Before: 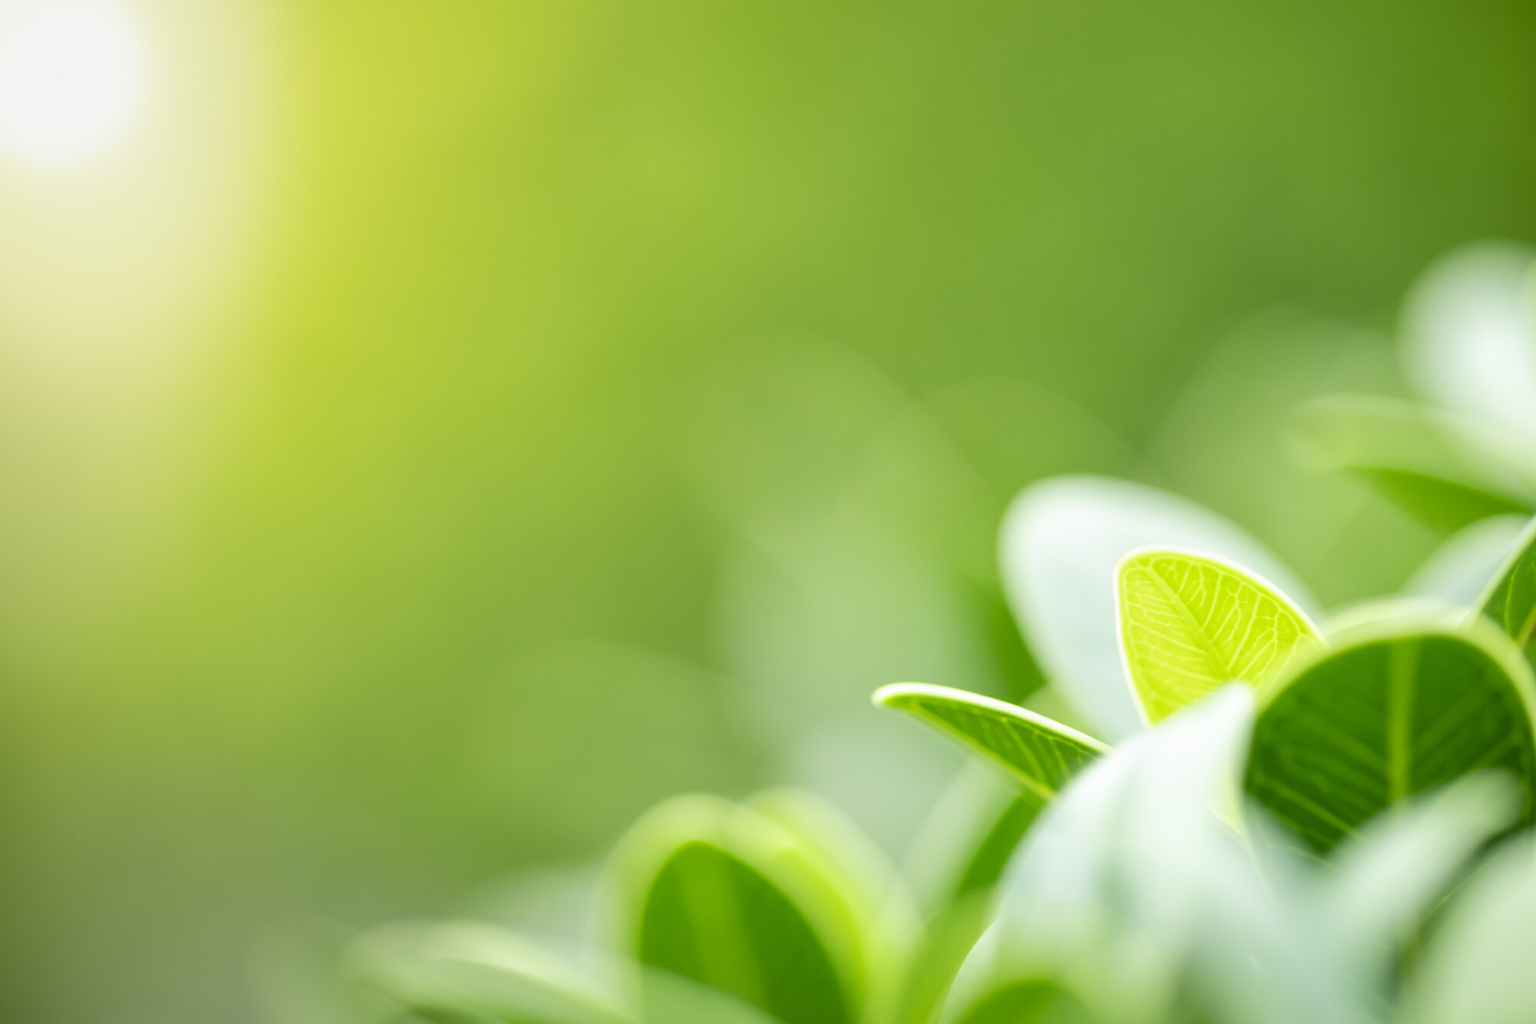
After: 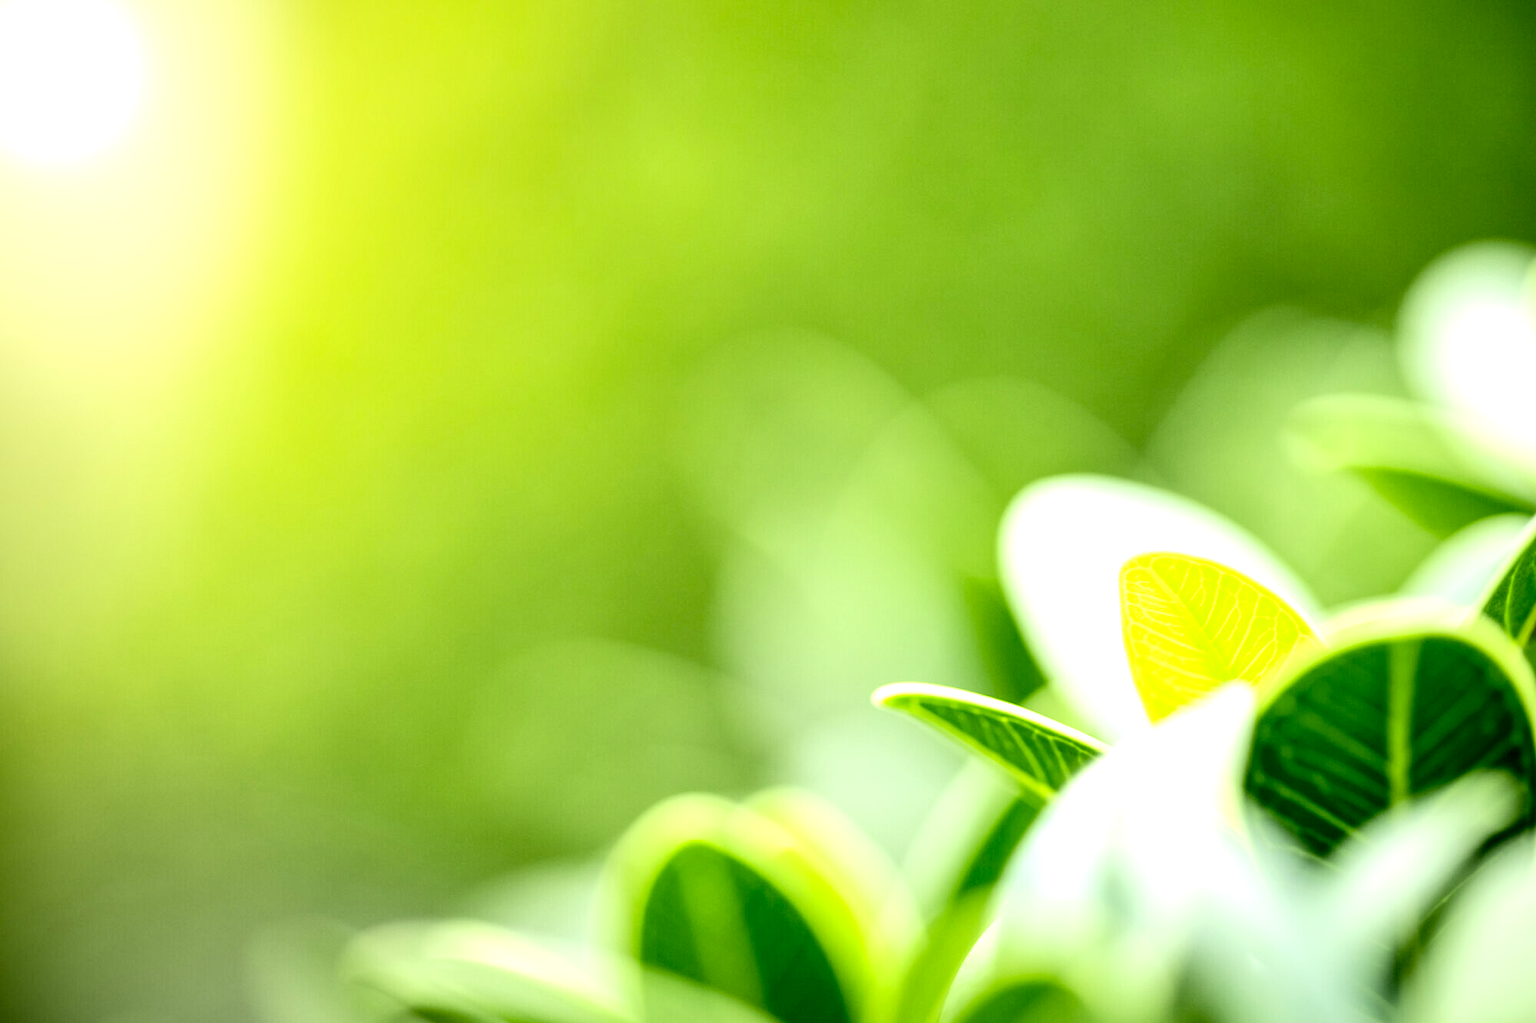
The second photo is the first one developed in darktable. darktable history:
contrast brightness saturation: contrast 0.234, brightness 0.107, saturation 0.29
local contrast: detail 204%
